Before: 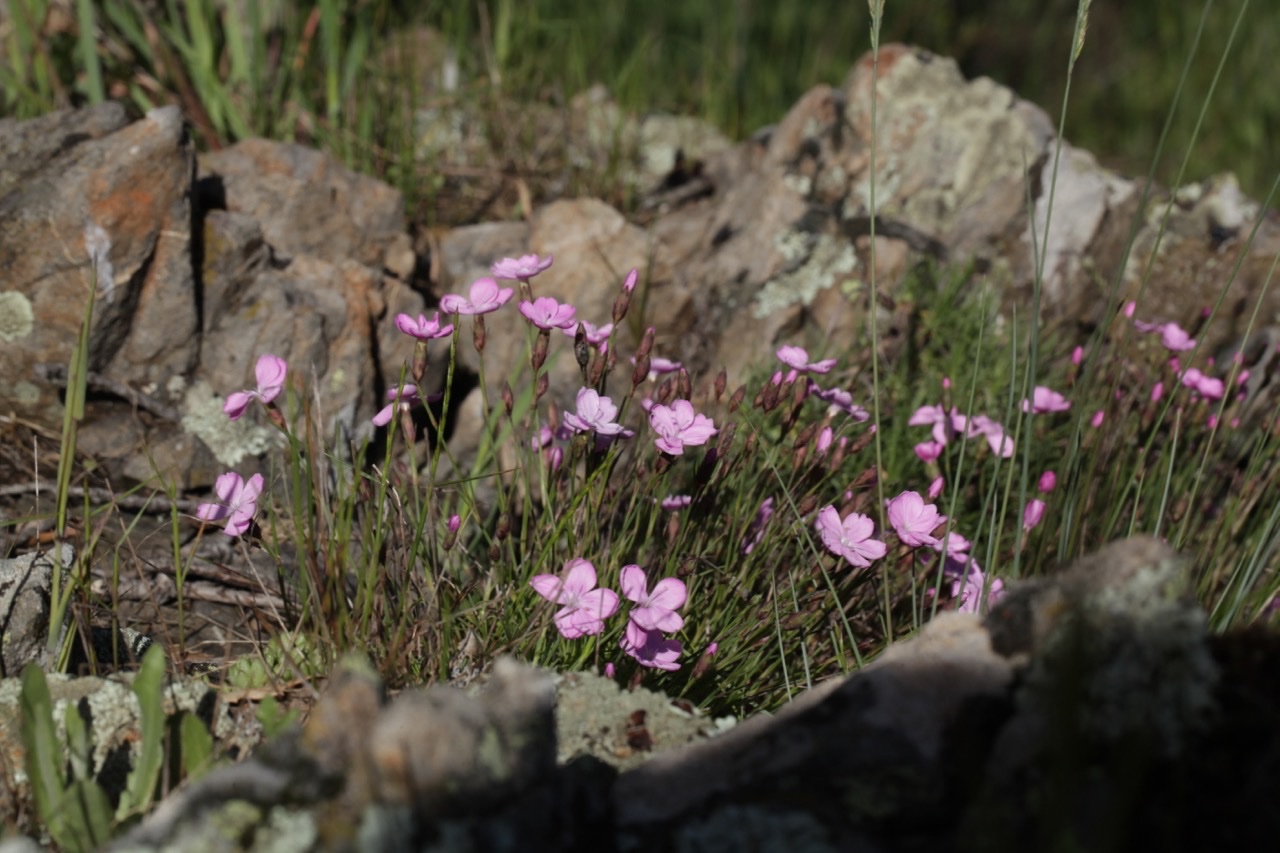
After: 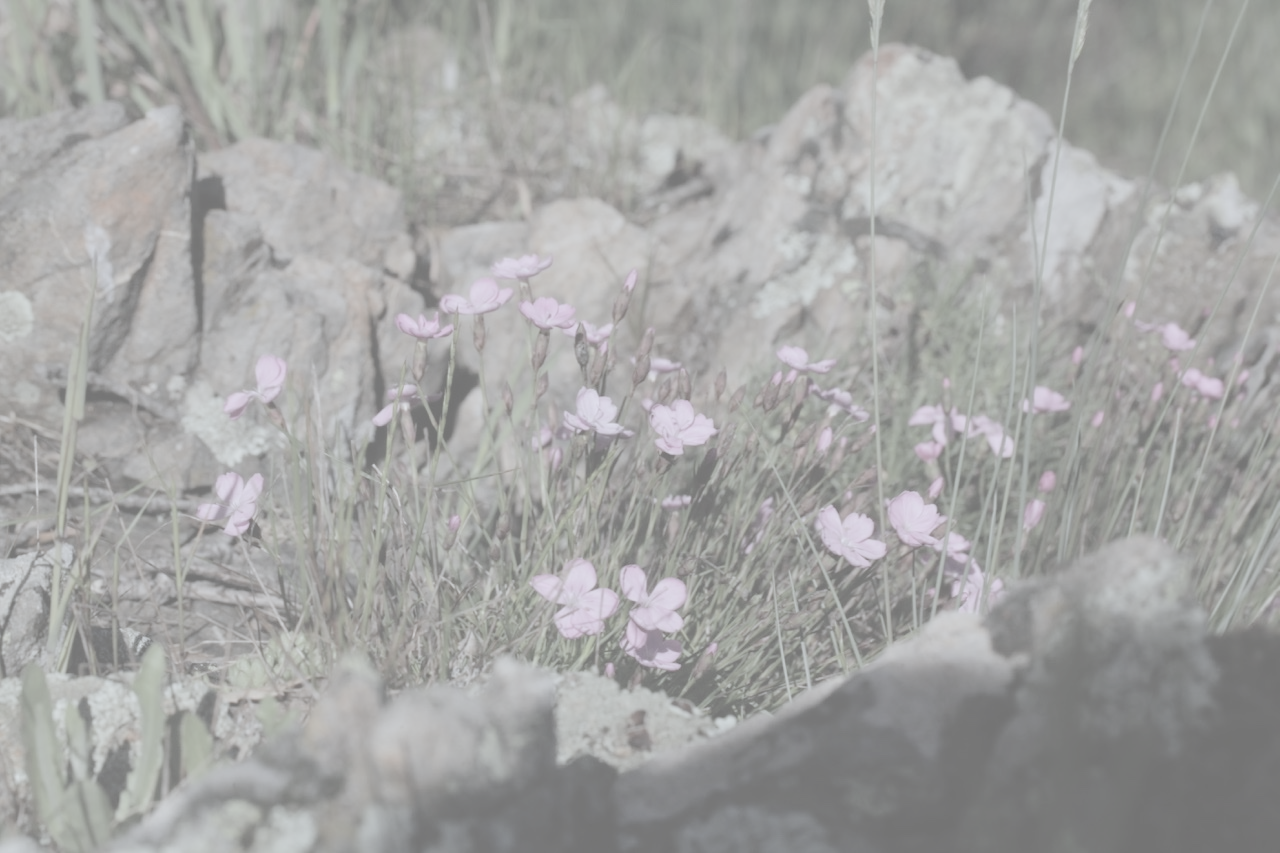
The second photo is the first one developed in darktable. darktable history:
contrast brightness saturation: contrast -0.328, brightness 0.741, saturation -0.793
color calibration: x 0.38, y 0.39, temperature 4077.64 K
